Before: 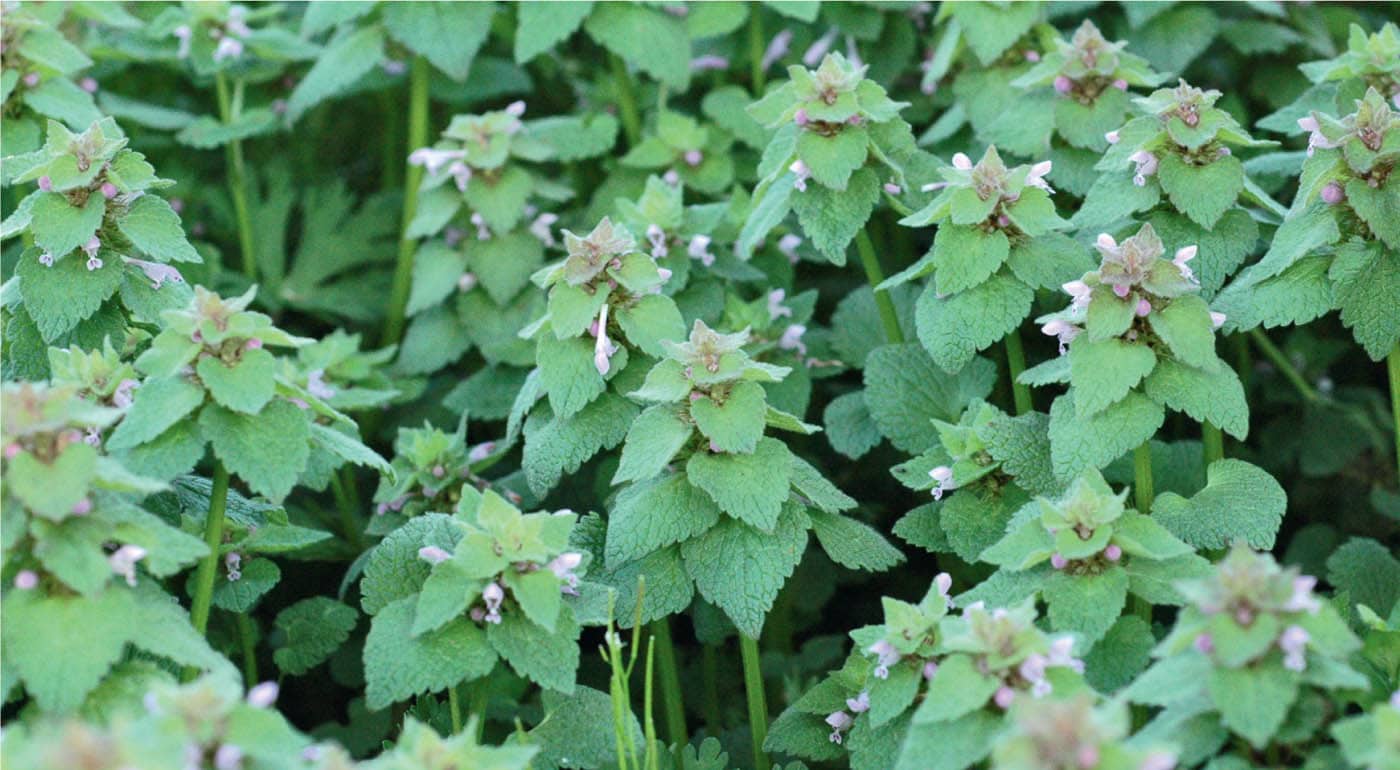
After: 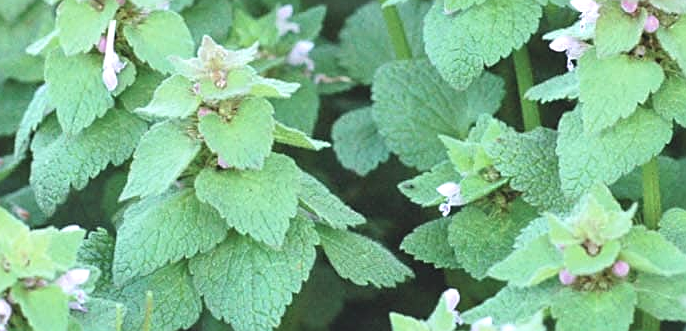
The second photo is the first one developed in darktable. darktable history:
crop: left 35.2%, top 36.884%, right 15.09%, bottom 20.015%
contrast brightness saturation: contrast -0.142, brightness 0.048, saturation -0.136
exposure: black level correction -0.002, exposure 0.707 EV, compensate highlight preservation false
sharpen: on, module defaults
